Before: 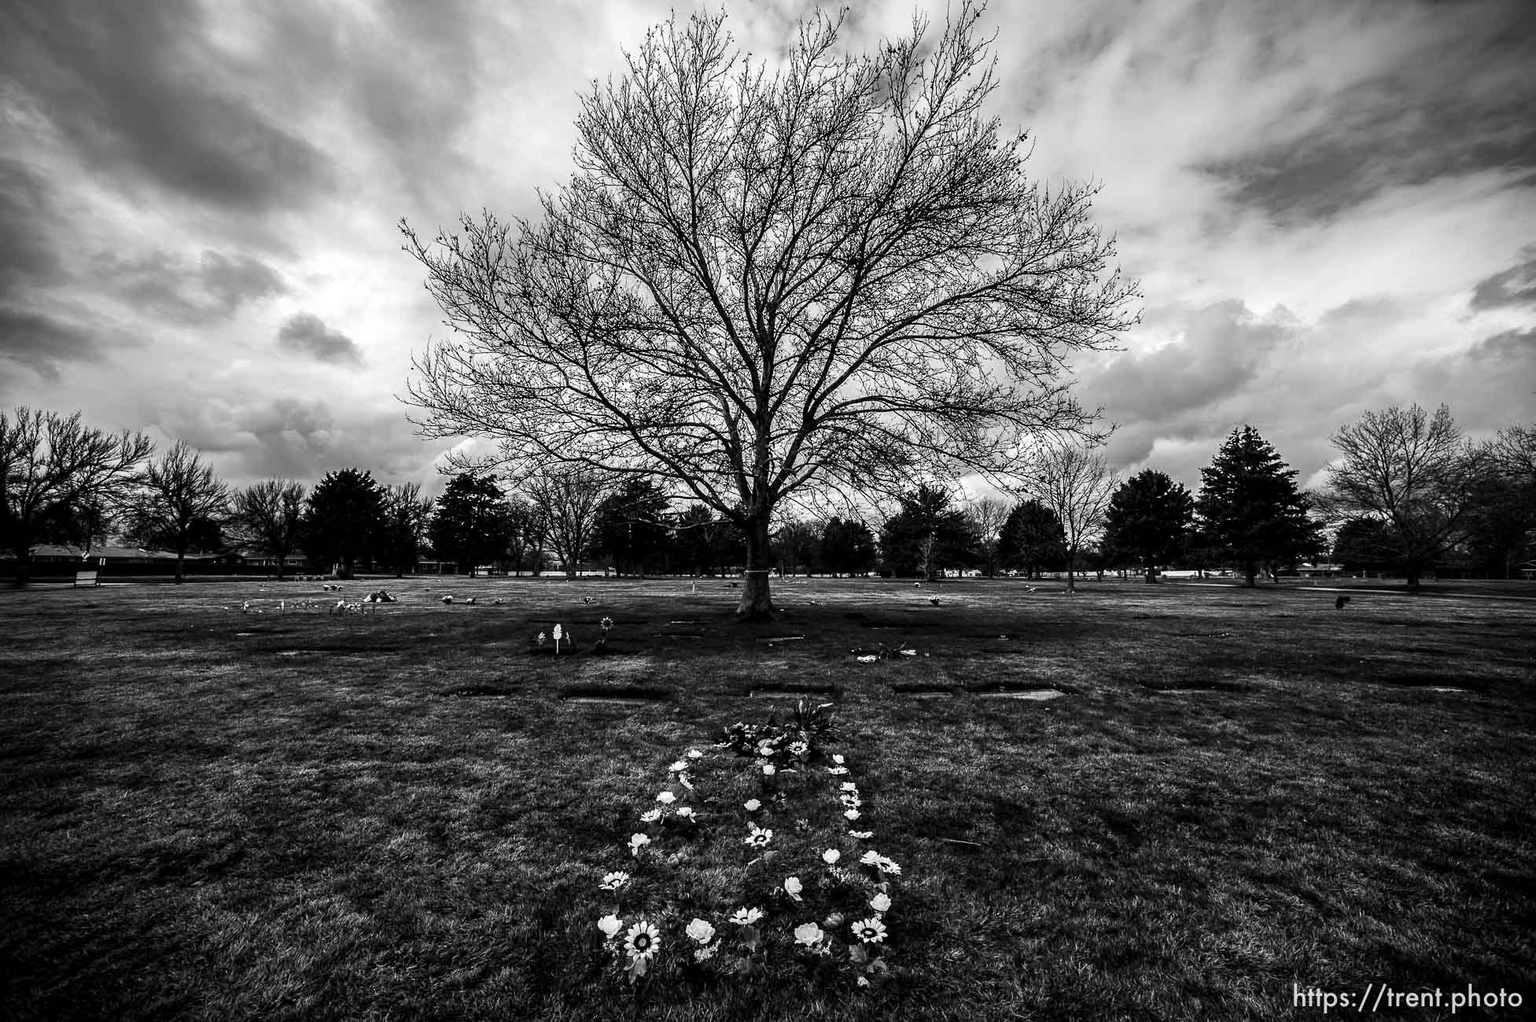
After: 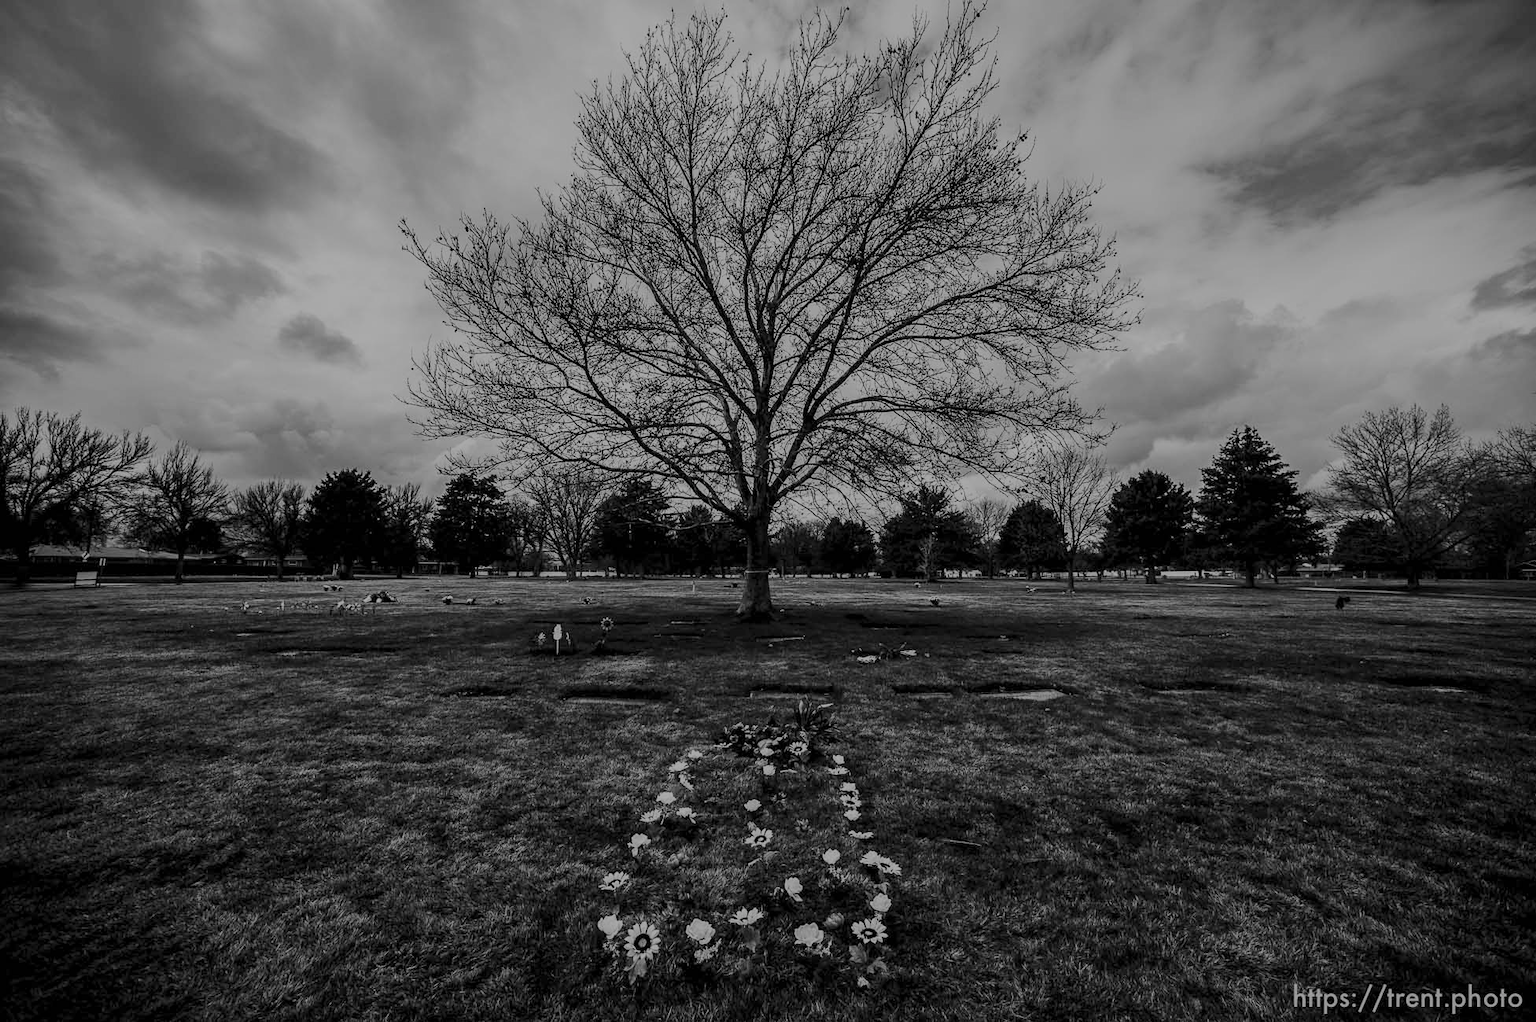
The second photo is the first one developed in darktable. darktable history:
filmic rgb: black relative exposure -15.96 EV, white relative exposure 7.95 EV, hardness 4.16, latitude 49.88%, contrast 0.508
tone equalizer: on, module defaults
contrast brightness saturation: contrast 0.196, brightness -0.109, saturation 0.095
